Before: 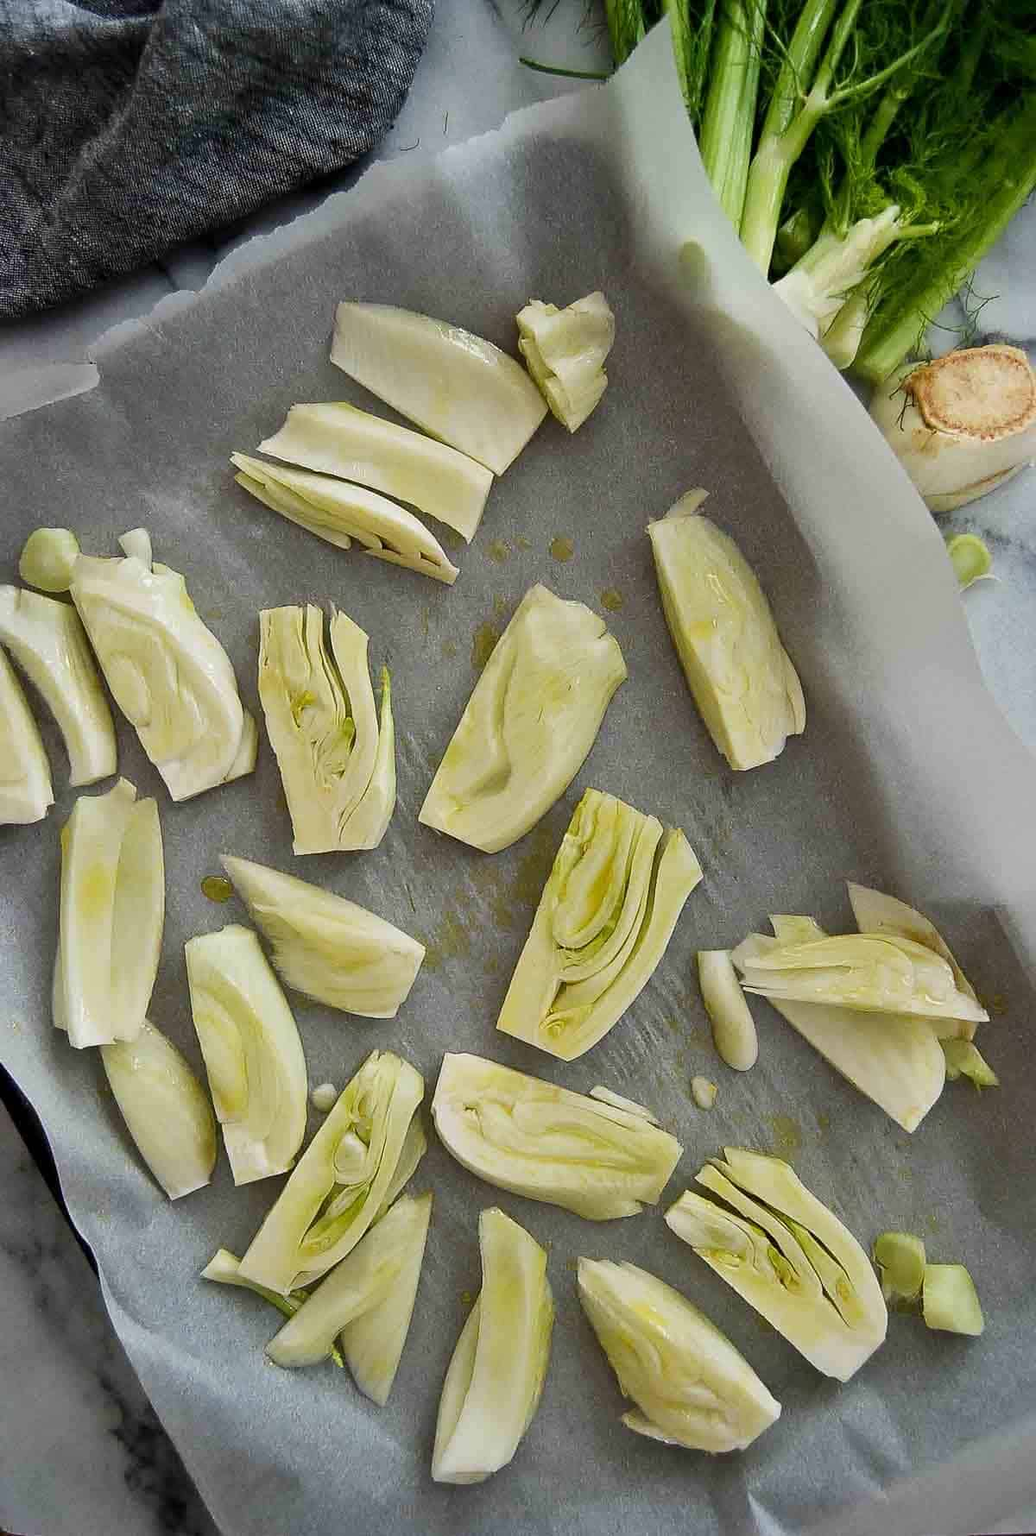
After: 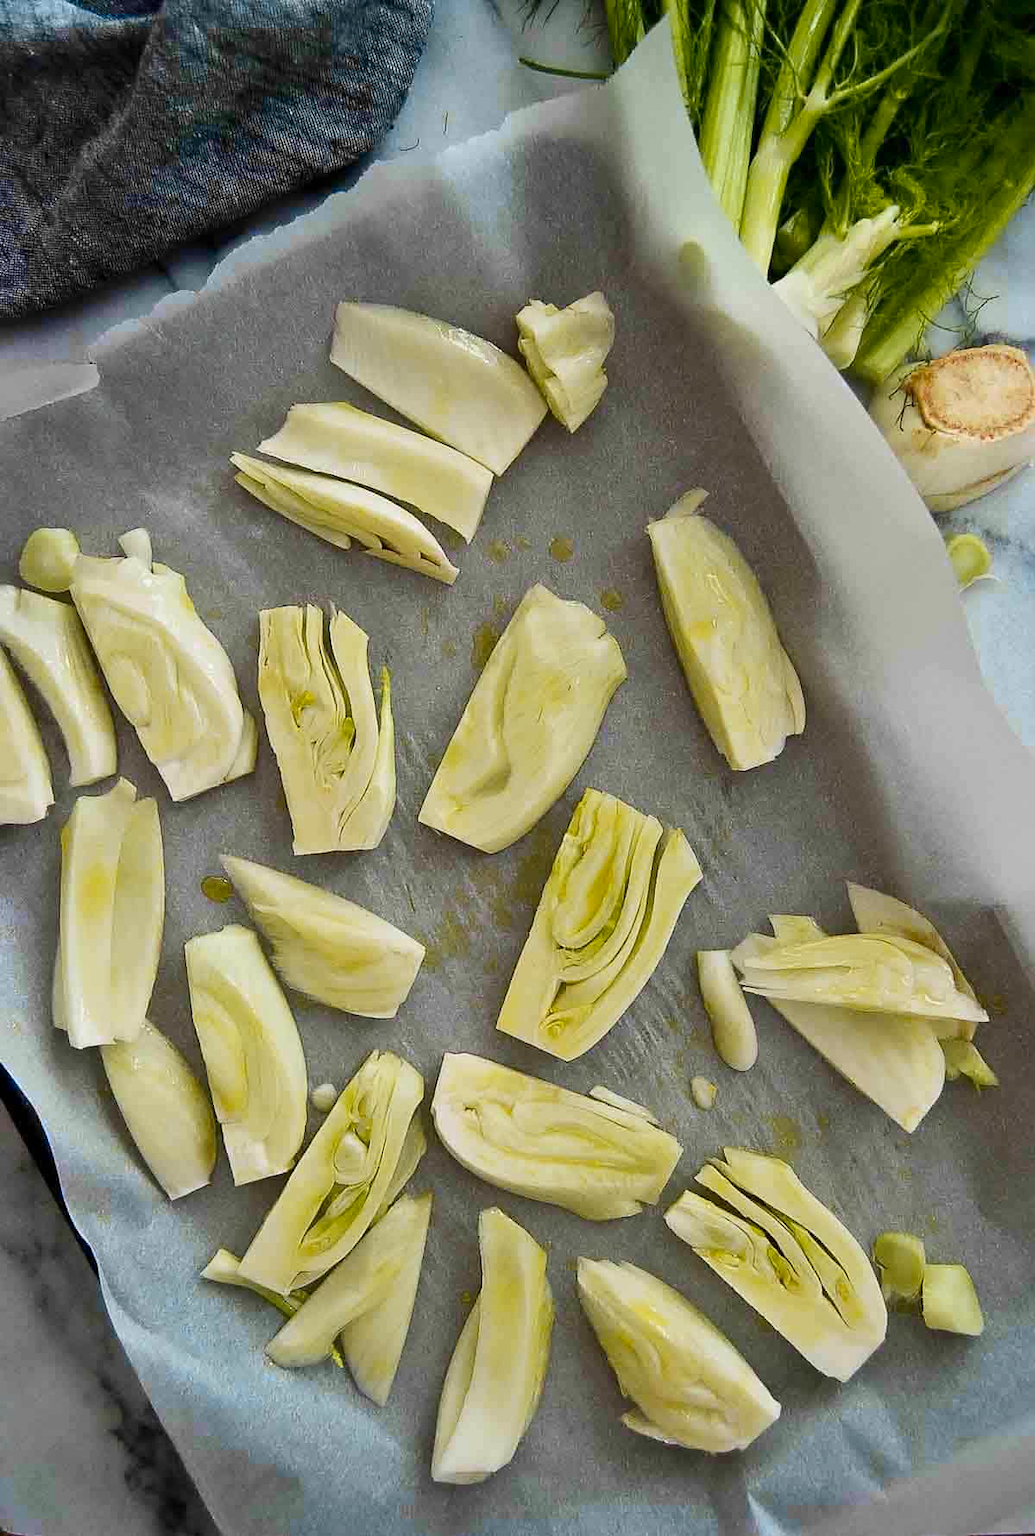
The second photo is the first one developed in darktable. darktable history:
contrast brightness saturation: contrast 0.1, brightness 0.03, saturation 0.09
color zones: curves: ch0 [(0.254, 0.492) (0.724, 0.62)]; ch1 [(0.25, 0.528) (0.719, 0.796)]; ch2 [(0, 0.472) (0.25, 0.5) (0.73, 0.184)]
